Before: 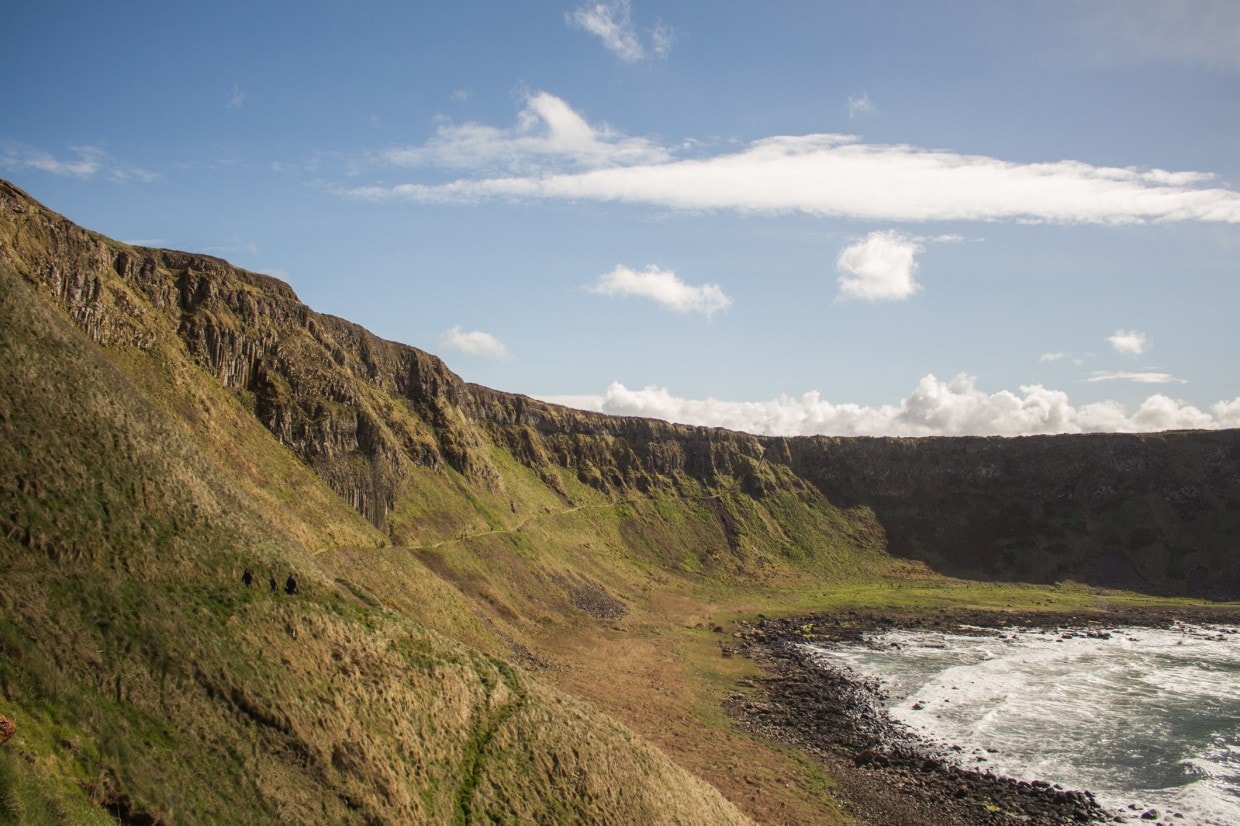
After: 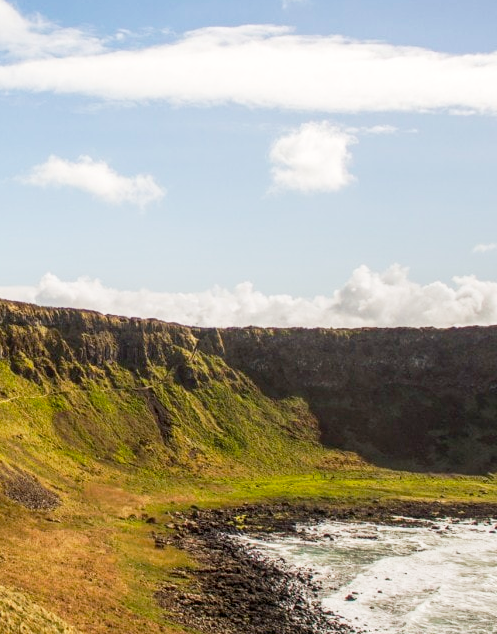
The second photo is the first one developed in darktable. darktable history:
crop: left 45.782%, top 13.262%, right 14.101%, bottom 9.892%
color balance rgb: perceptual saturation grading › global saturation 19.427%, global vibrance 20%
tone curve: curves: ch0 [(0, 0.013) (0.054, 0.018) (0.205, 0.191) (0.289, 0.292) (0.39, 0.424) (0.493, 0.551) (0.647, 0.752) (0.796, 0.887) (1, 0.998)]; ch1 [(0, 0) (0.371, 0.339) (0.477, 0.452) (0.494, 0.495) (0.501, 0.501) (0.51, 0.516) (0.54, 0.557) (0.572, 0.605) (0.66, 0.701) (0.783, 0.804) (1, 1)]; ch2 [(0, 0) (0.32, 0.281) (0.403, 0.399) (0.441, 0.428) (0.47, 0.469) (0.498, 0.496) (0.524, 0.543) (0.551, 0.579) (0.633, 0.665) (0.7, 0.711) (1, 1)], preserve colors none
local contrast: detail 118%
